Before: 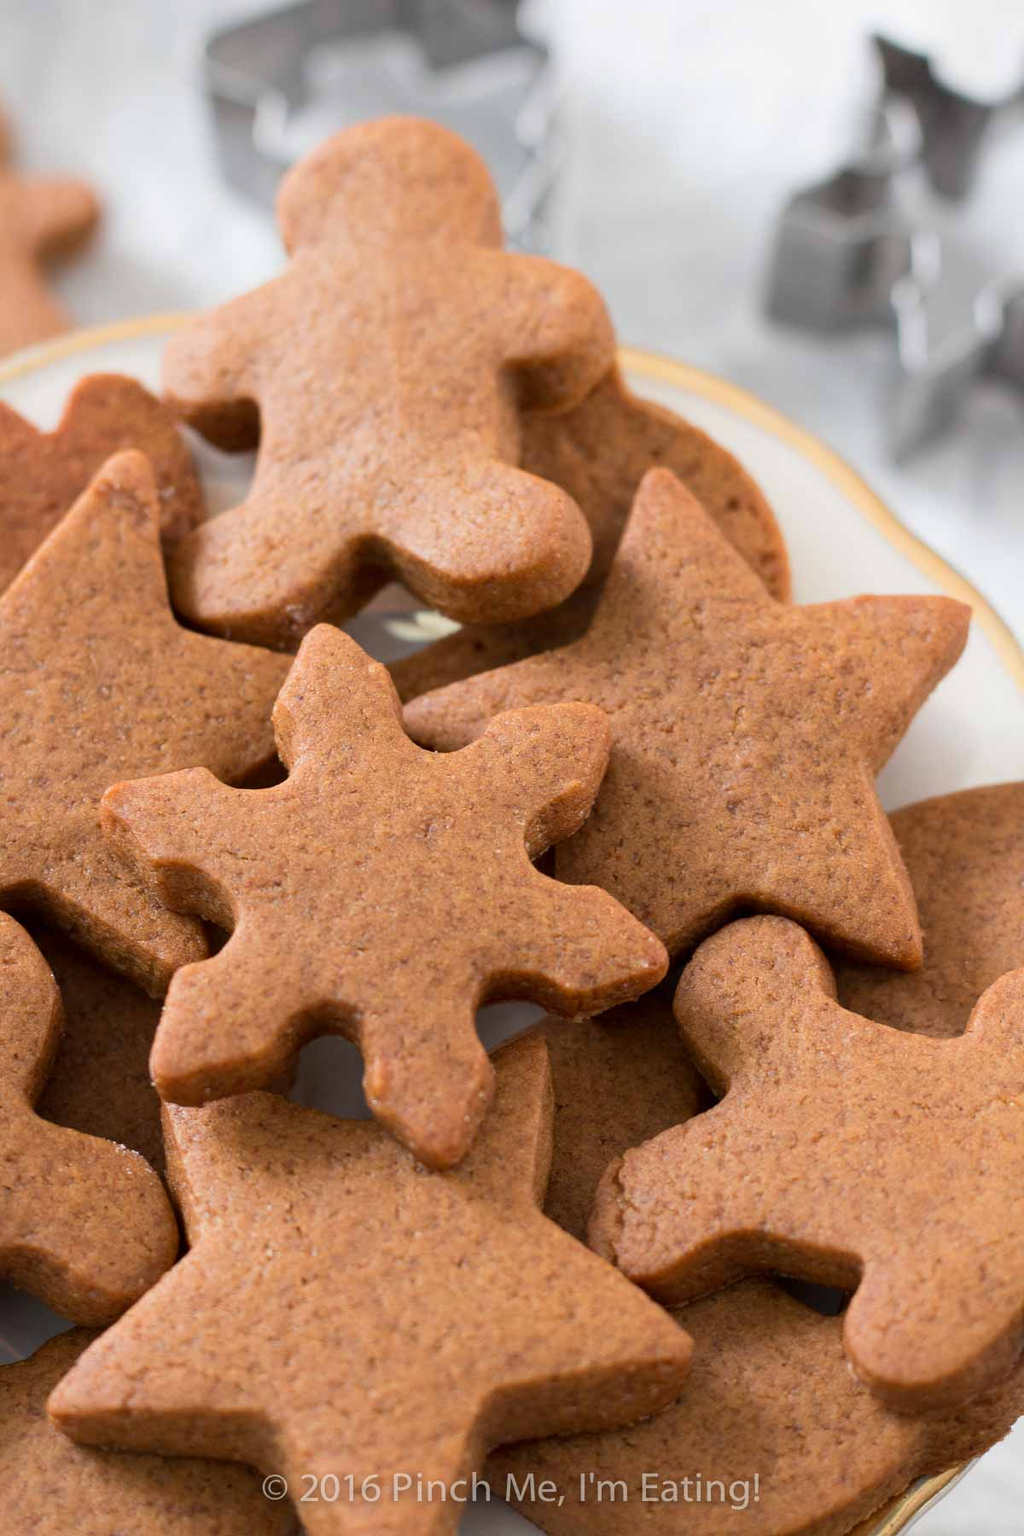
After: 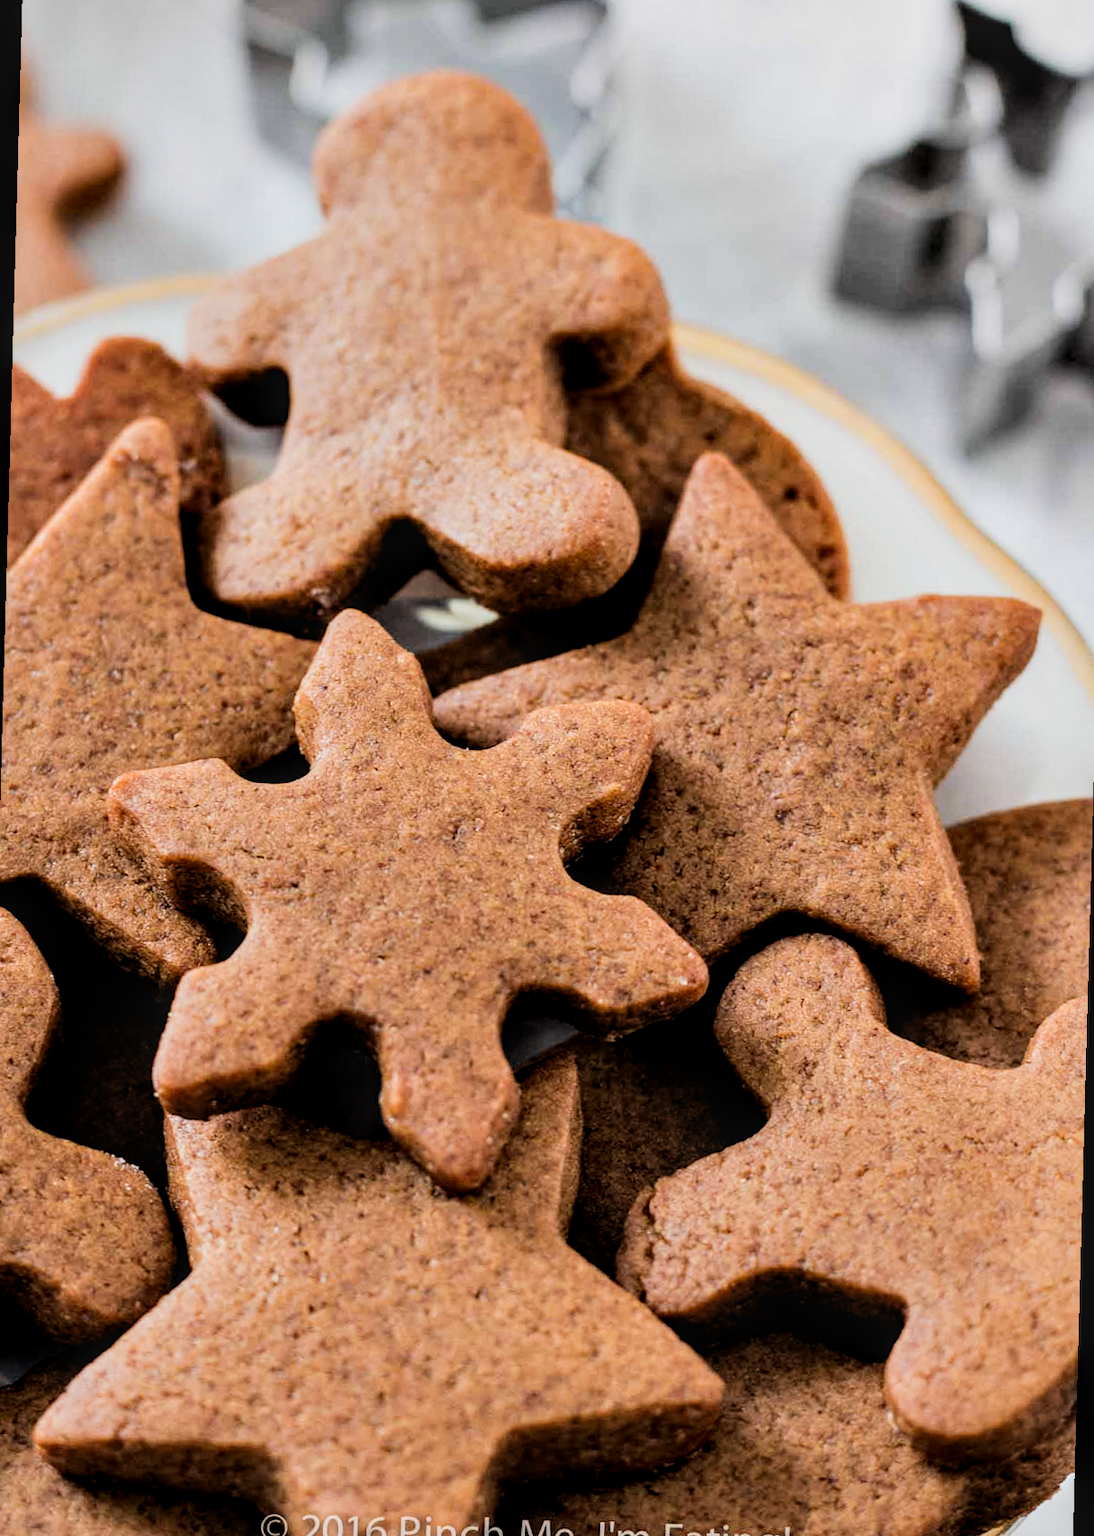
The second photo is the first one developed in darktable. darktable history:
exposure: exposure -0.048 EV, compensate highlight preservation false
rotate and perspective: rotation 1.57°, crop left 0.018, crop right 0.982, crop top 0.039, crop bottom 0.961
filmic rgb: black relative exposure -5 EV, hardness 2.88, contrast 1.3, highlights saturation mix -30%
contrast equalizer: octaves 7, y [[0.6 ×6], [0.55 ×6], [0 ×6], [0 ×6], [0 ×6]]
local contrast: on, module defaults
